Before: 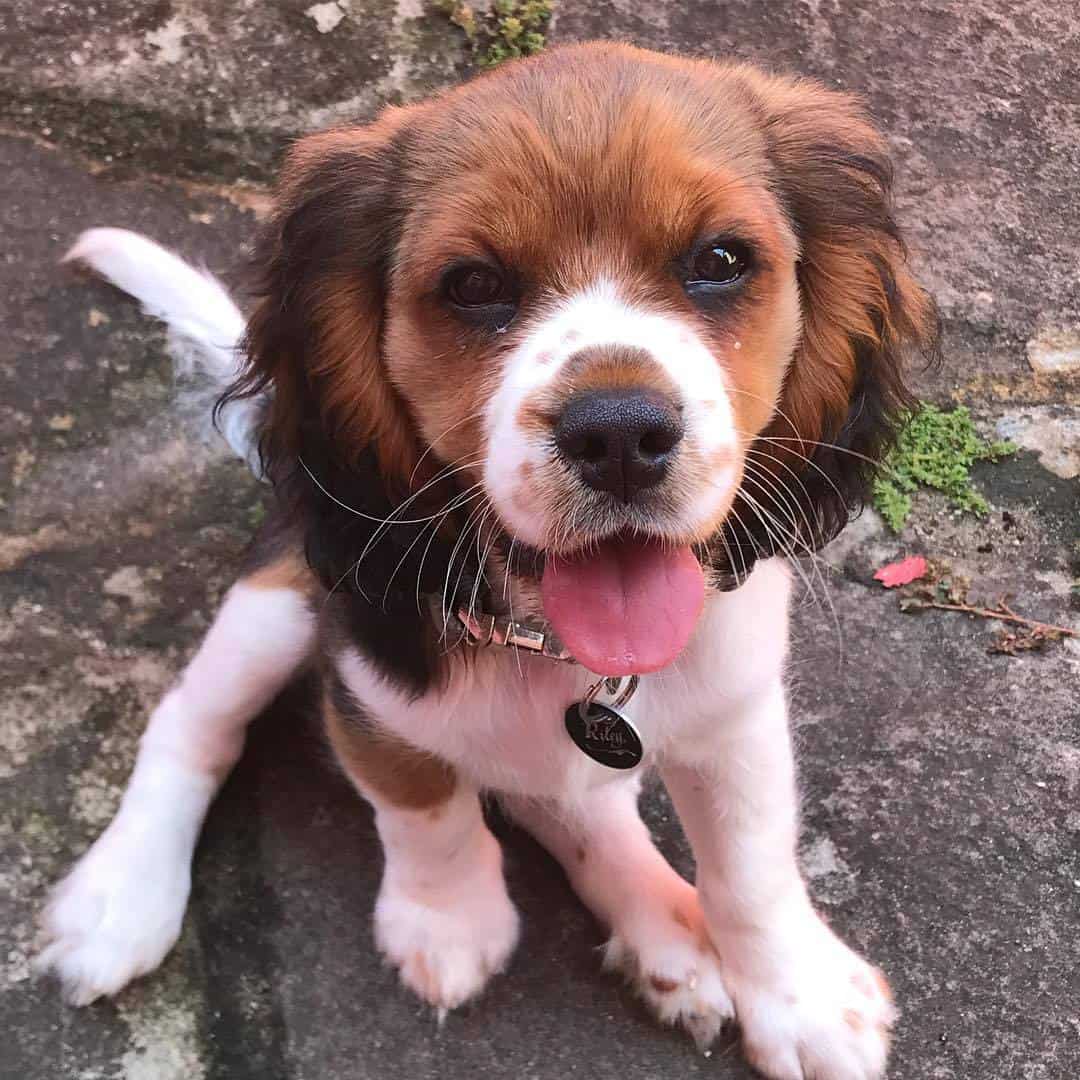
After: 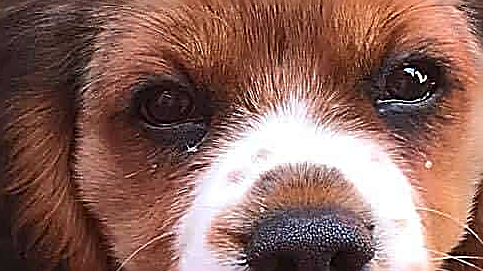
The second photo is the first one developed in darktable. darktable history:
crop: left 28.641%, top 16.793%, right 26.623%, bottom 58.051%
sharpen: amount 1.846
